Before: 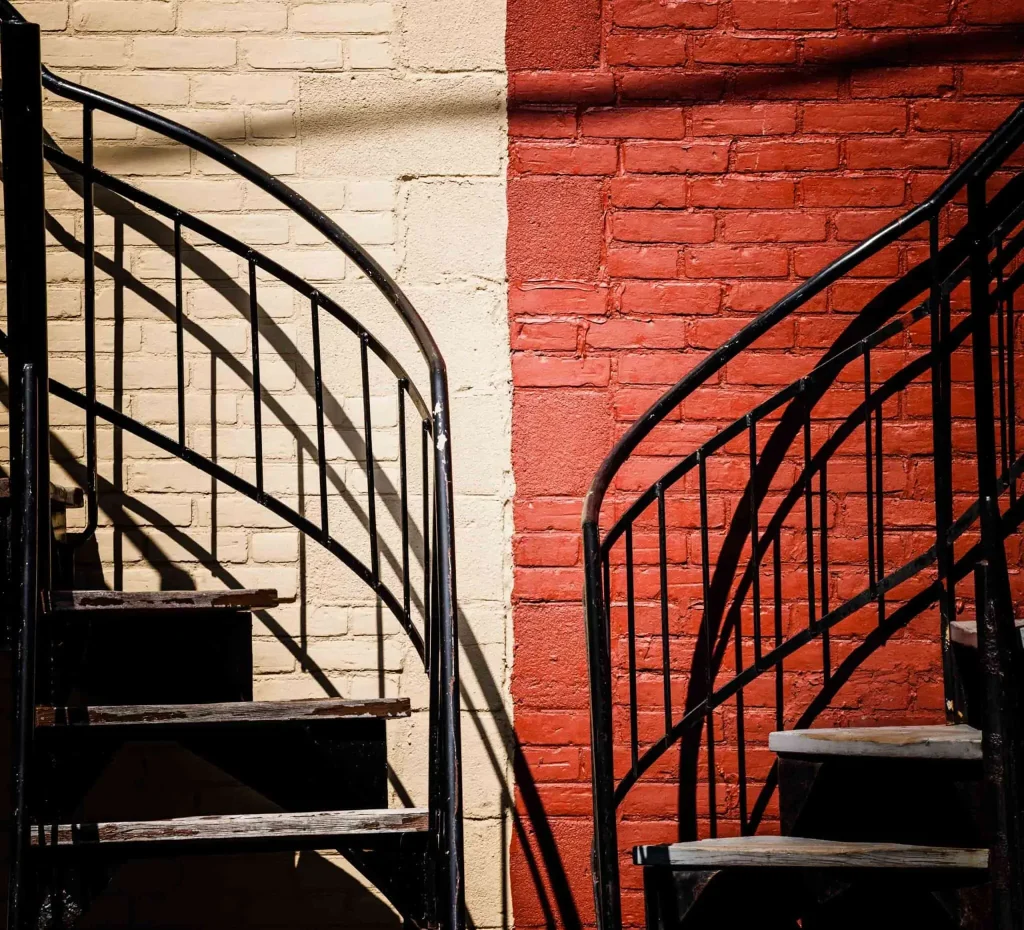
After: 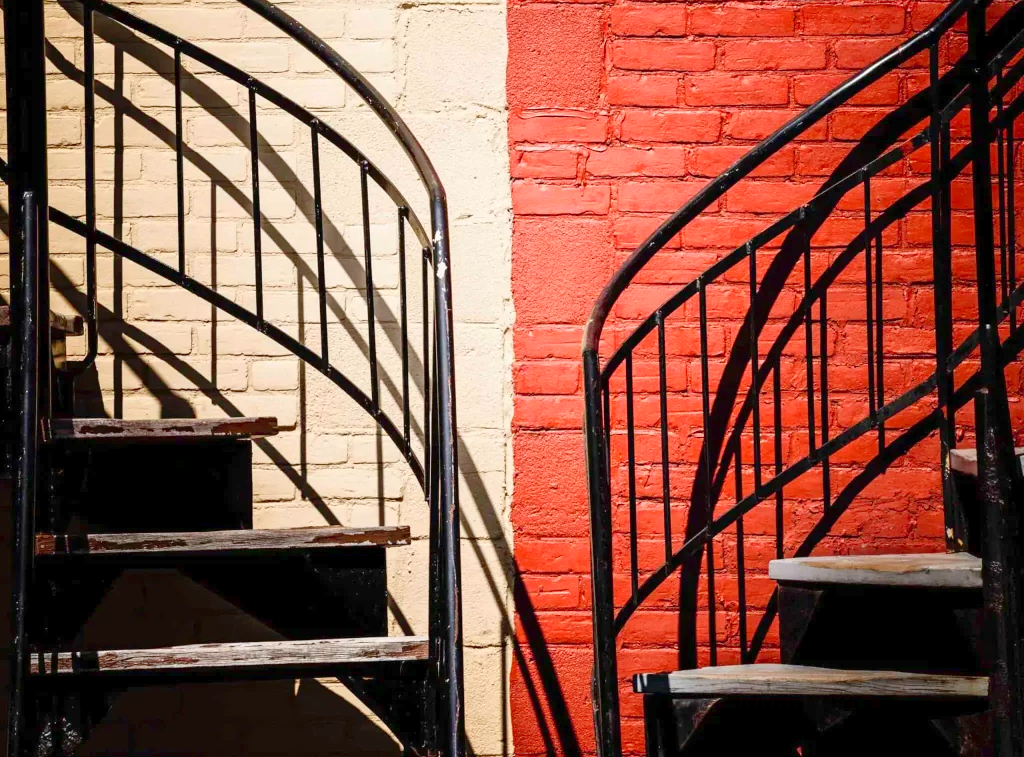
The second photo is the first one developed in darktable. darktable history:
levels: levels [0, 0.43, 0.984]
crop and rotate: top 18.507%
